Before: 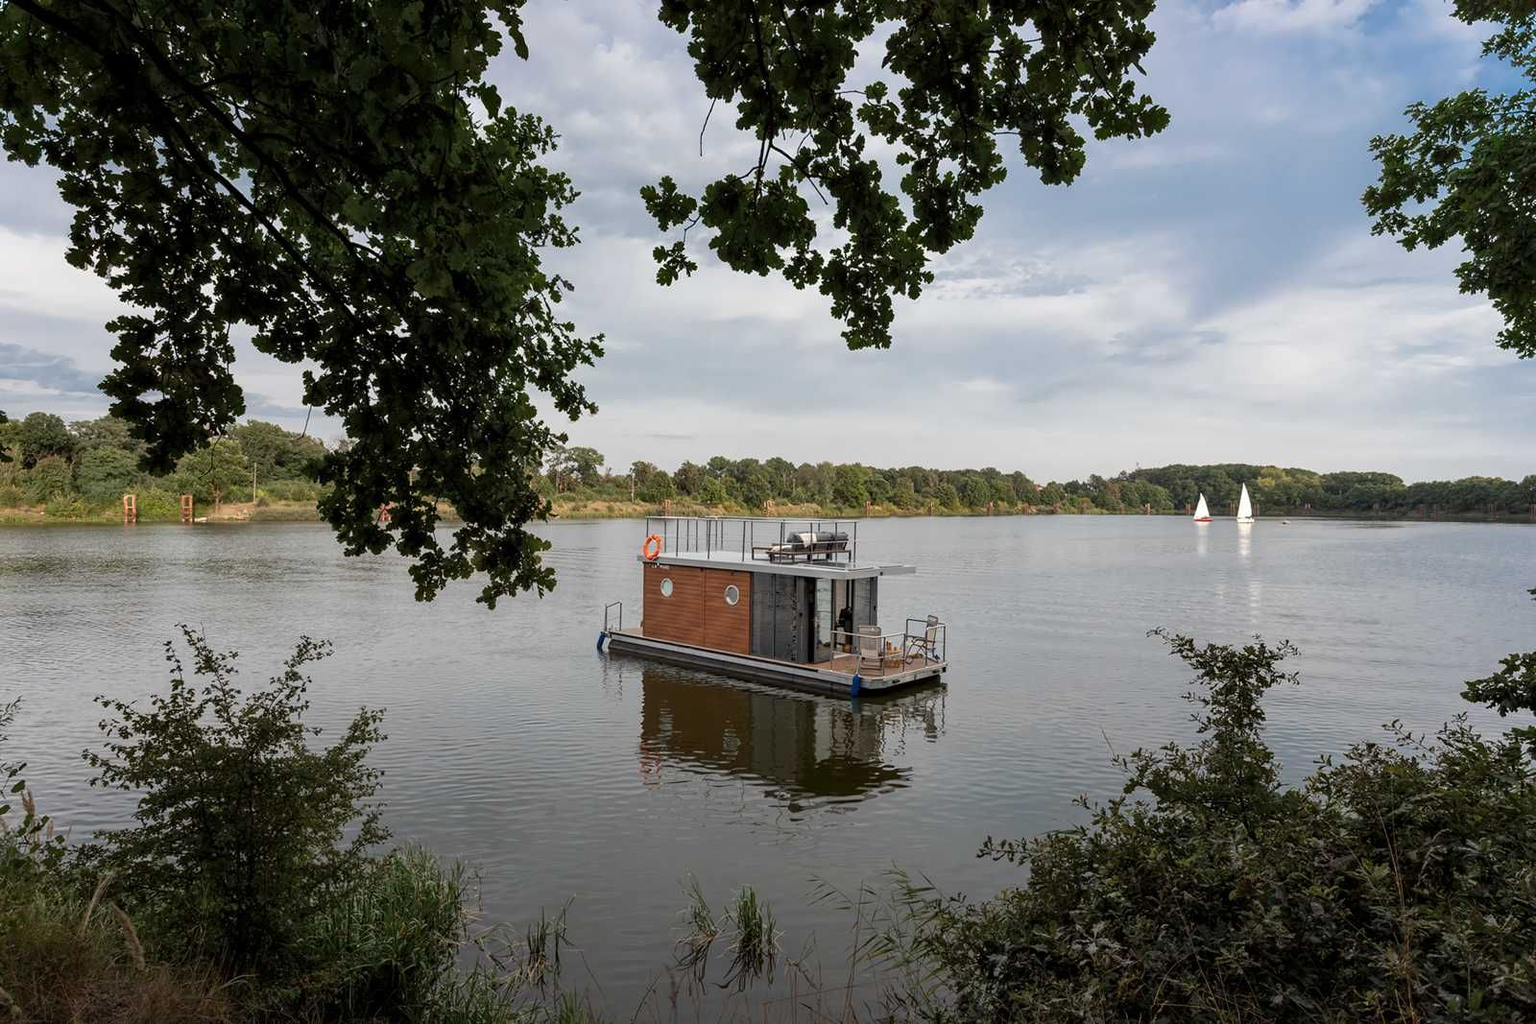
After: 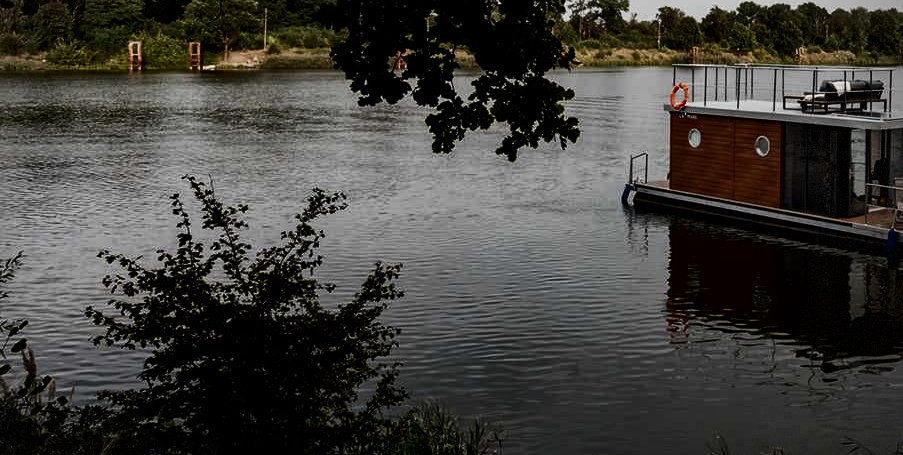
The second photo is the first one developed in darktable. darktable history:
levels: gray 59.39%
filmic rgb: black relative exposure -8.02 EV, white relative exposure 2.18 EV, threshold 2.95 EV, hardness 6.9, add noise in highlights 0.002, color science v3 (2019), use custom middle-gray values true, contrast in highlights soft, enable highlight reconstruction true
vignetting: dithering 8-bit output
contrast equalizer: y [[0.5 ×6], [0.5 ×6], [0.5, 0.5, 0.501, 0.545, 0.707, 0.863], [0 ×6], [0 ×6]], mix 0.341
local contrast: mode bilateral grid, contrast 19, coarseness 50, detail 150%, midtone range 0.2
crop: top 44.471%, right 43.53%, bottom 12.85%
exposure: black level correction -0.015, exposure -0.527 EV, compensate highlight preservation false
contrast brightness saturation: contrast 0.236, brightness -0.223, saturation 0.138
